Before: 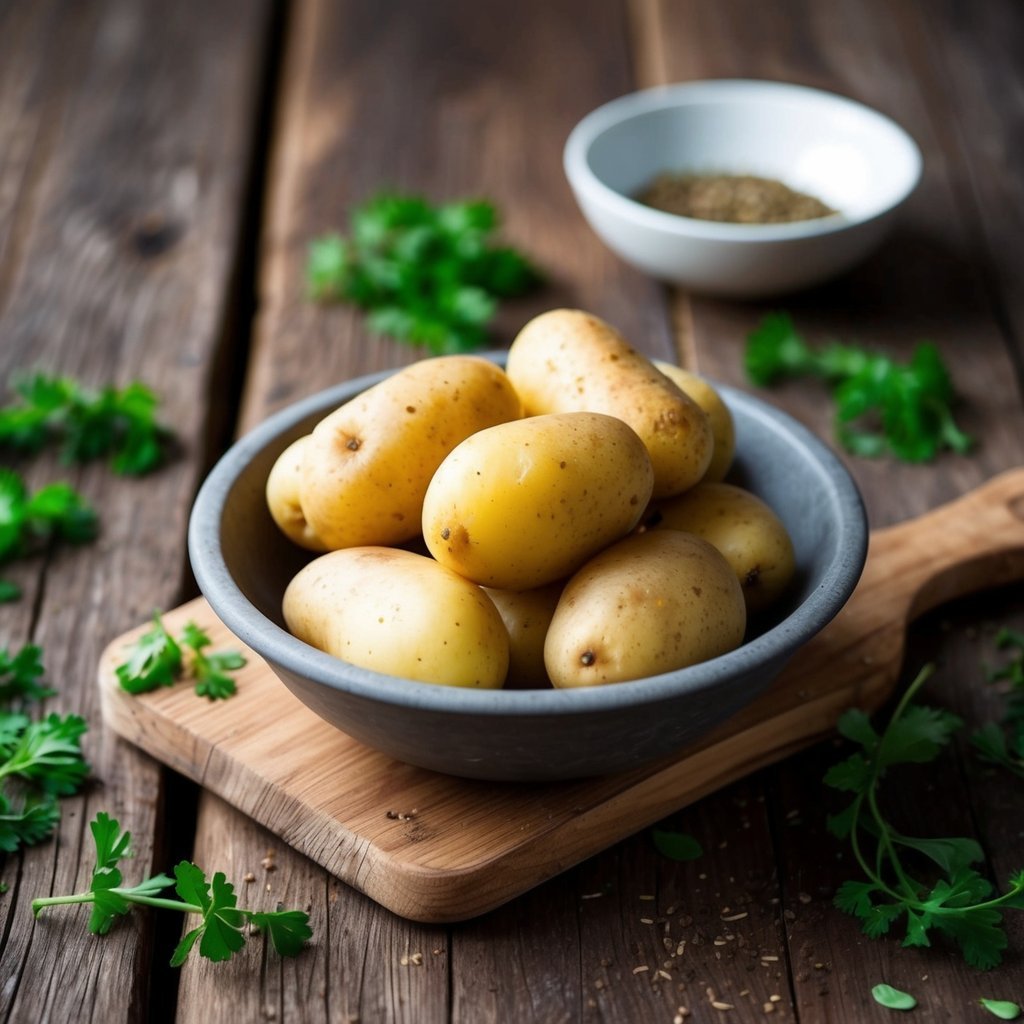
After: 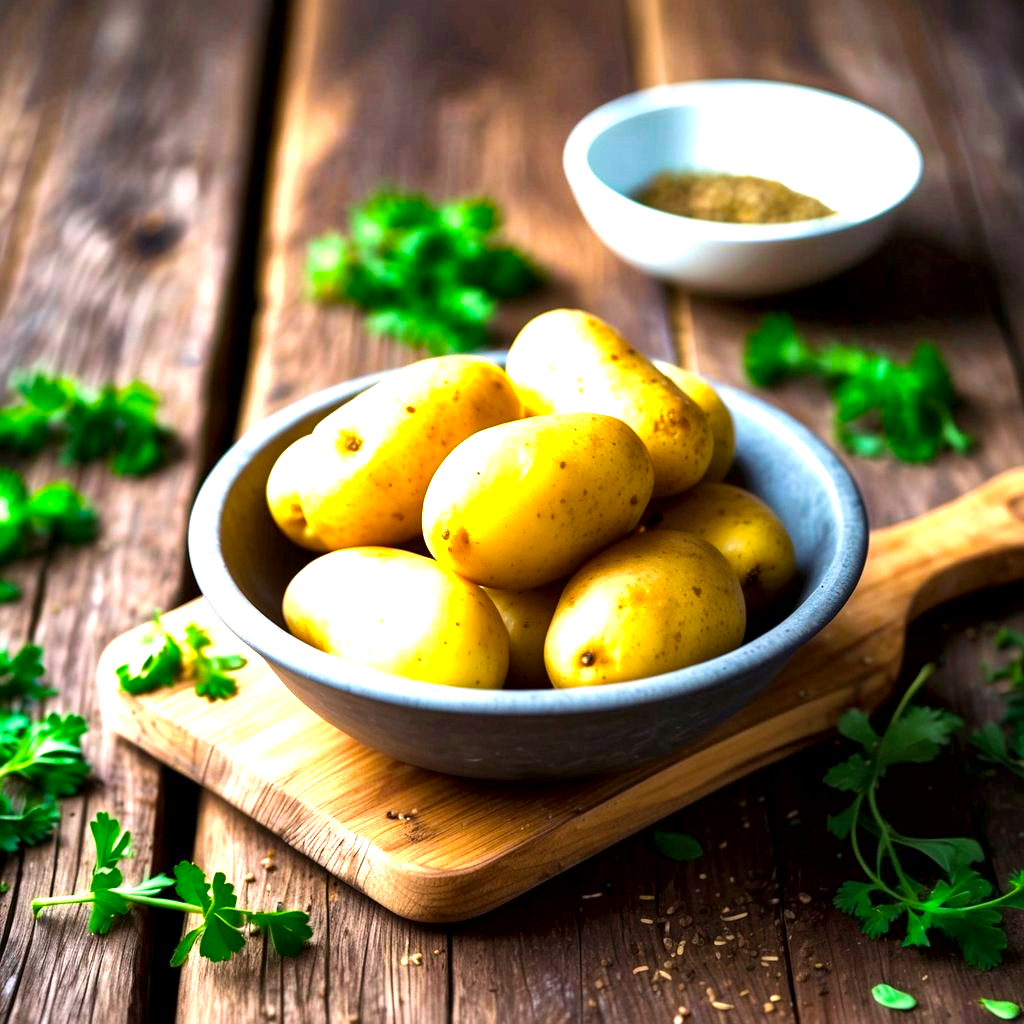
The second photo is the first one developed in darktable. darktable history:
local contrast: mode bilateral grid, contrast 20, coarseness 50, detail 161%, midtone range 0.2
velvia: strength 27%
color balance rgb: linear chroma grading › shadows -10%, linear chroma grading › global chroma 20%, perceptual saturation grading › global saturation 15%, perceptual brilliance grading › global brilliance 30%, perceptual brilliance grading › highlights 12%, perceptual brilliance grading › mid-tones 24%, global vibrance 20%
